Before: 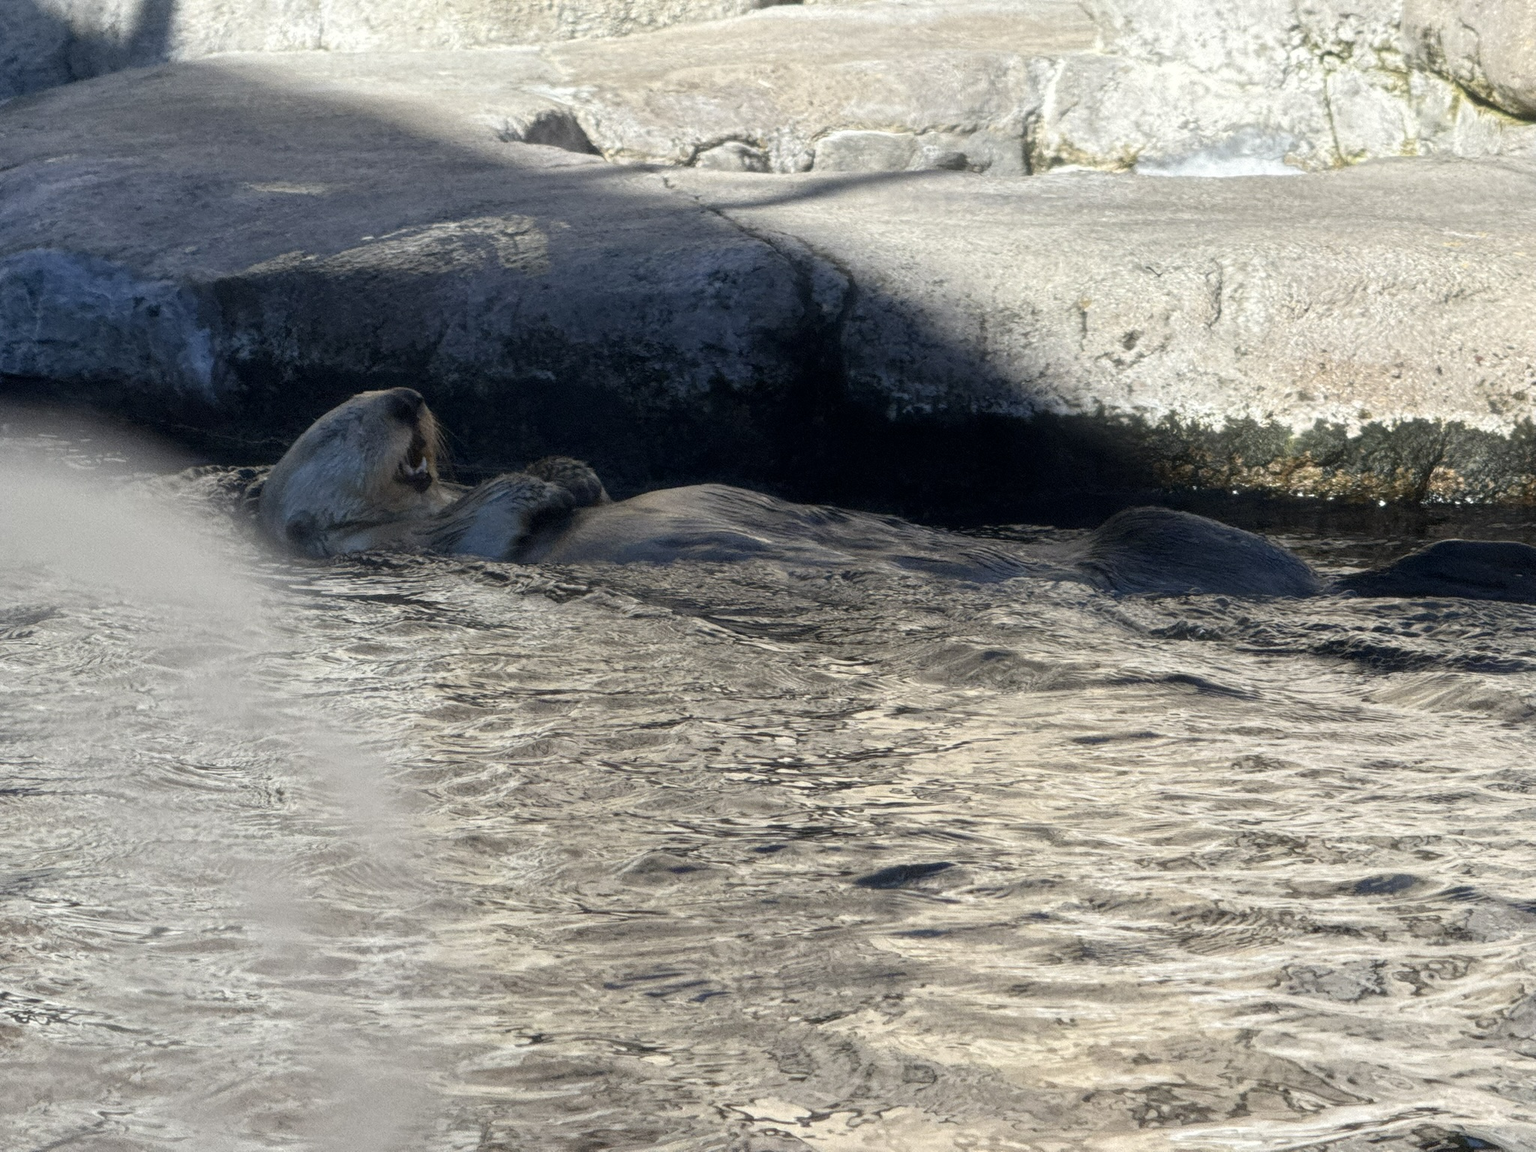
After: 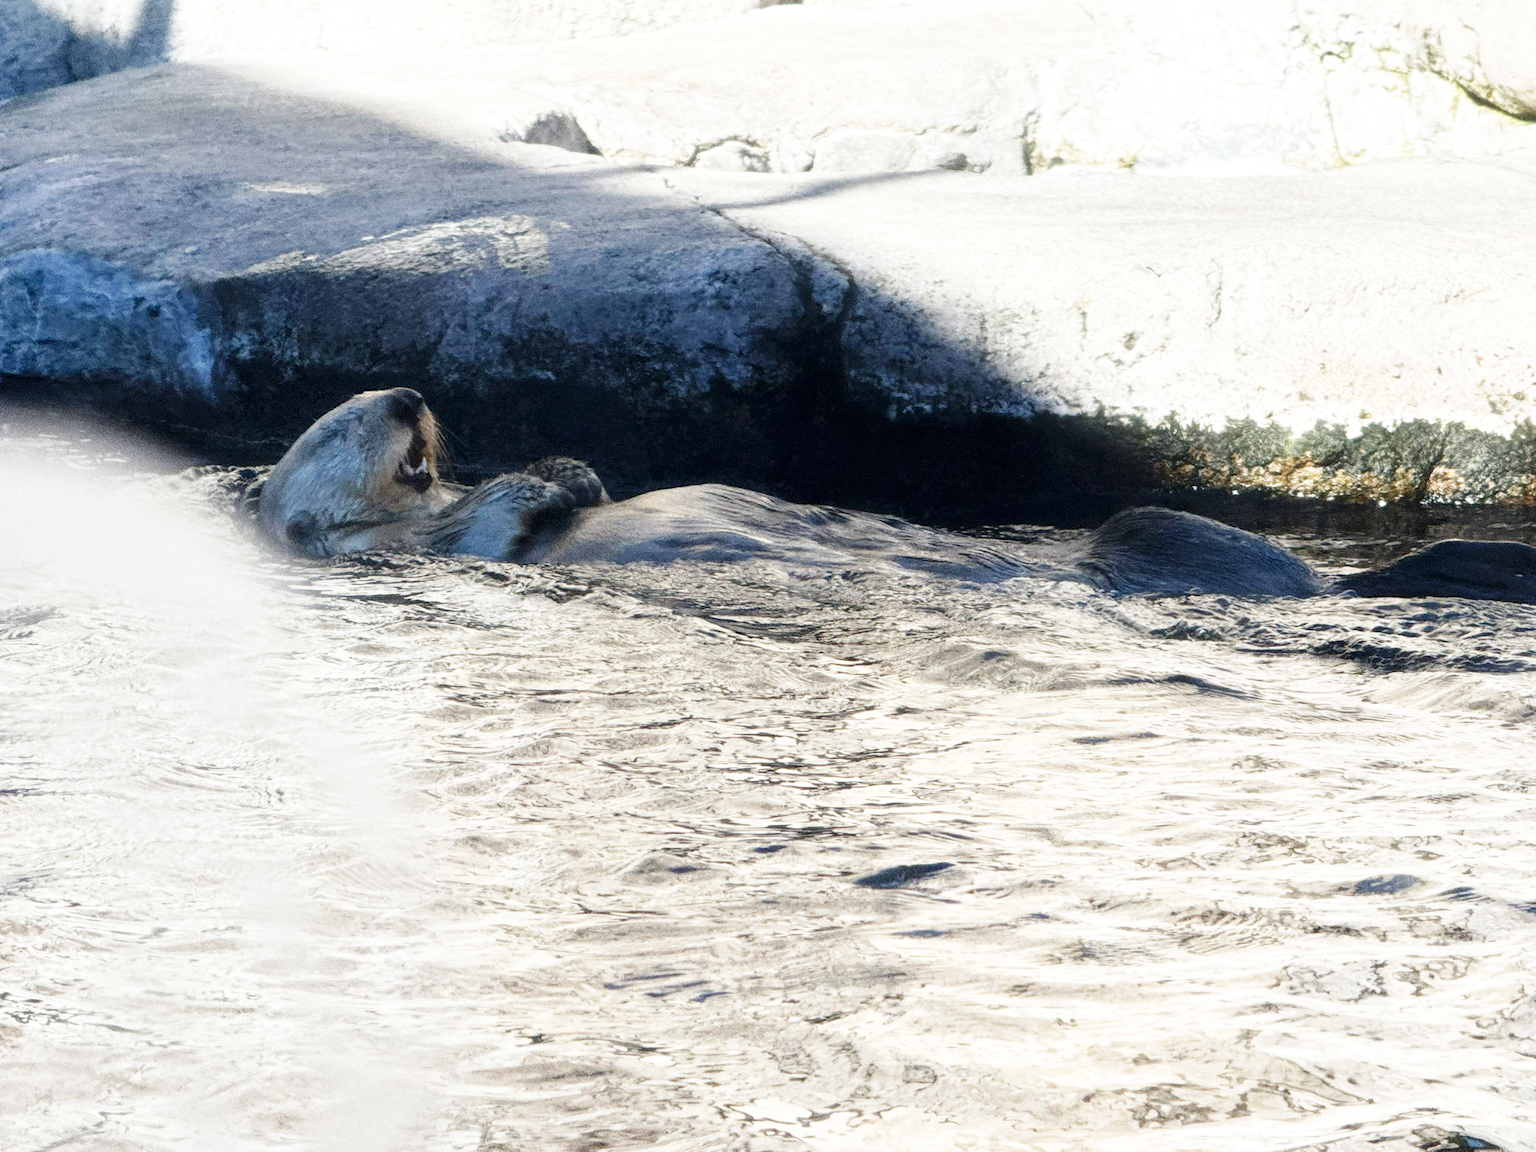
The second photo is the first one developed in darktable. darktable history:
contrast brightness saturation: saturation -0.065
base curve: curves: ch0 [(0, 0) (0.018, 0.026) (0.143, 0.37) (0.33, 0.731) (0.458, 0.853) (0.735, 0.965) (0.905, 0.986) (1, 1)], preserve colors none
exposure: exposure 0.21 EV, compensate highlight preservation false
